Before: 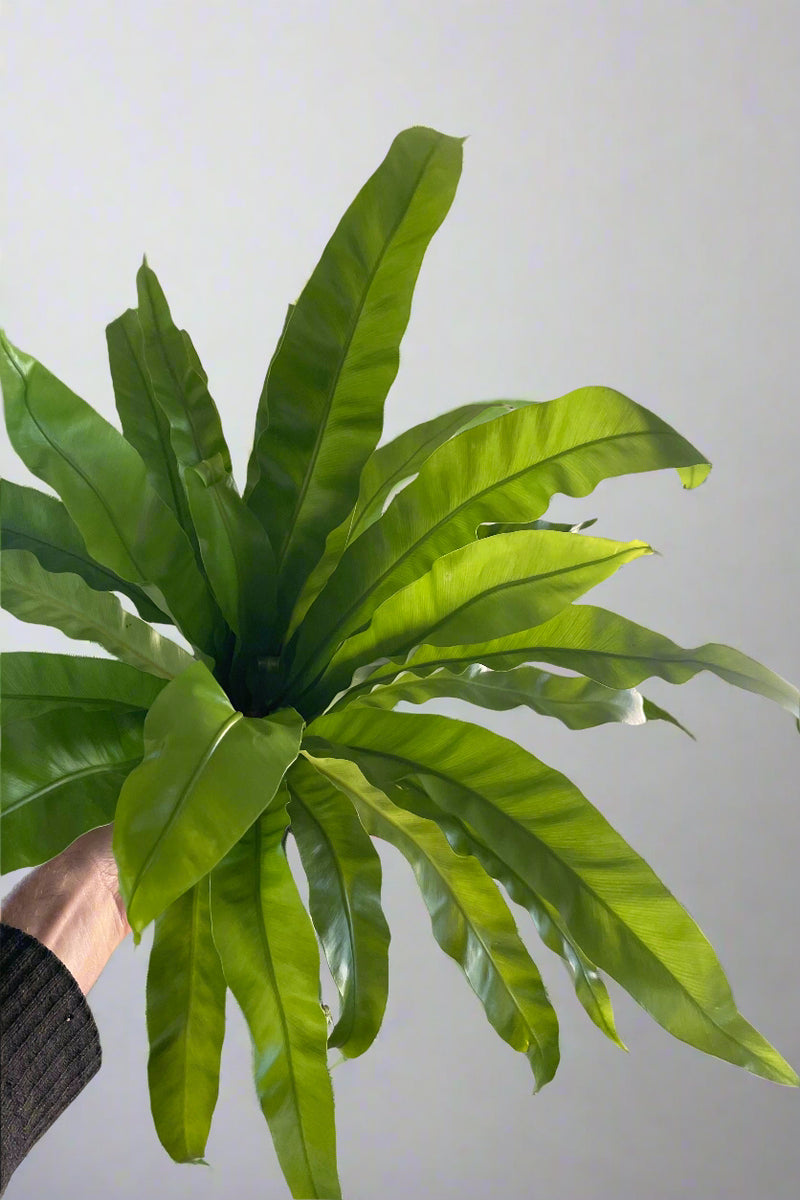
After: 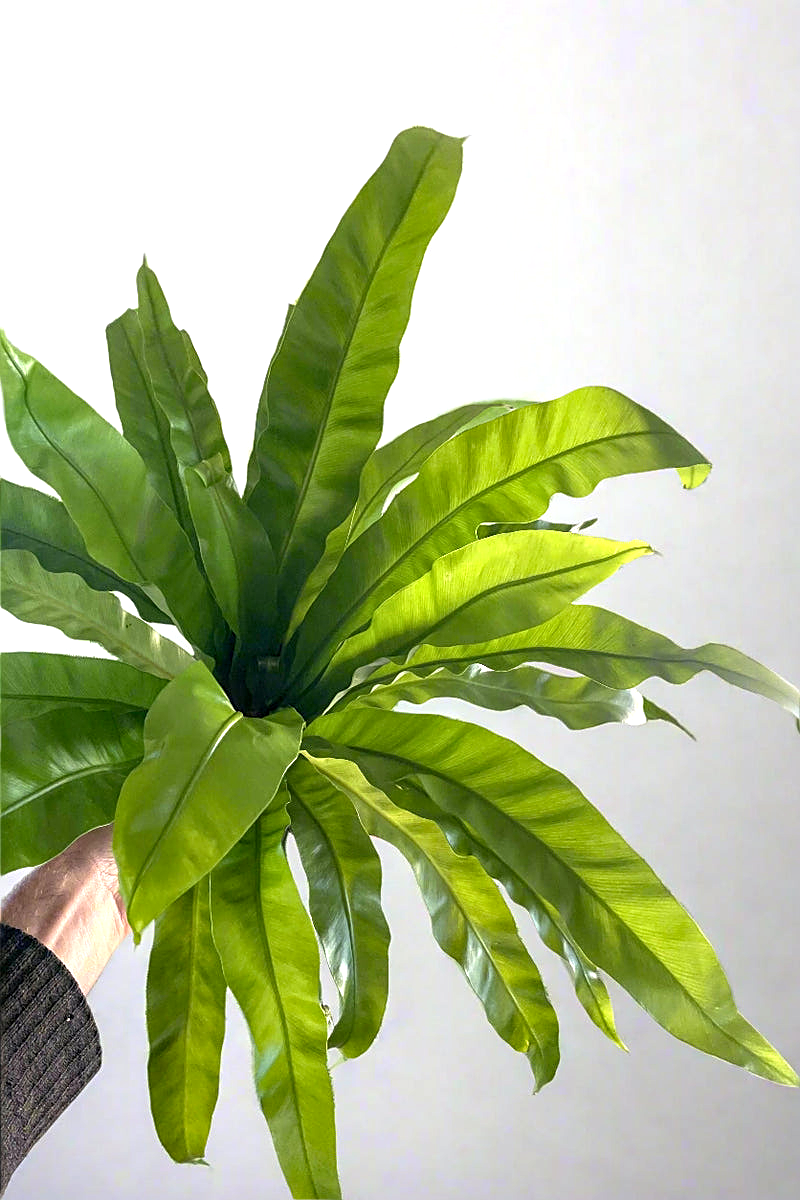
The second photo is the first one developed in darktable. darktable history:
exposure: black level correction 0.001, exposure 0.675 EV, compensate highlight preservation false
local contrast: on, module defaults
sharpen: on, module defaults
